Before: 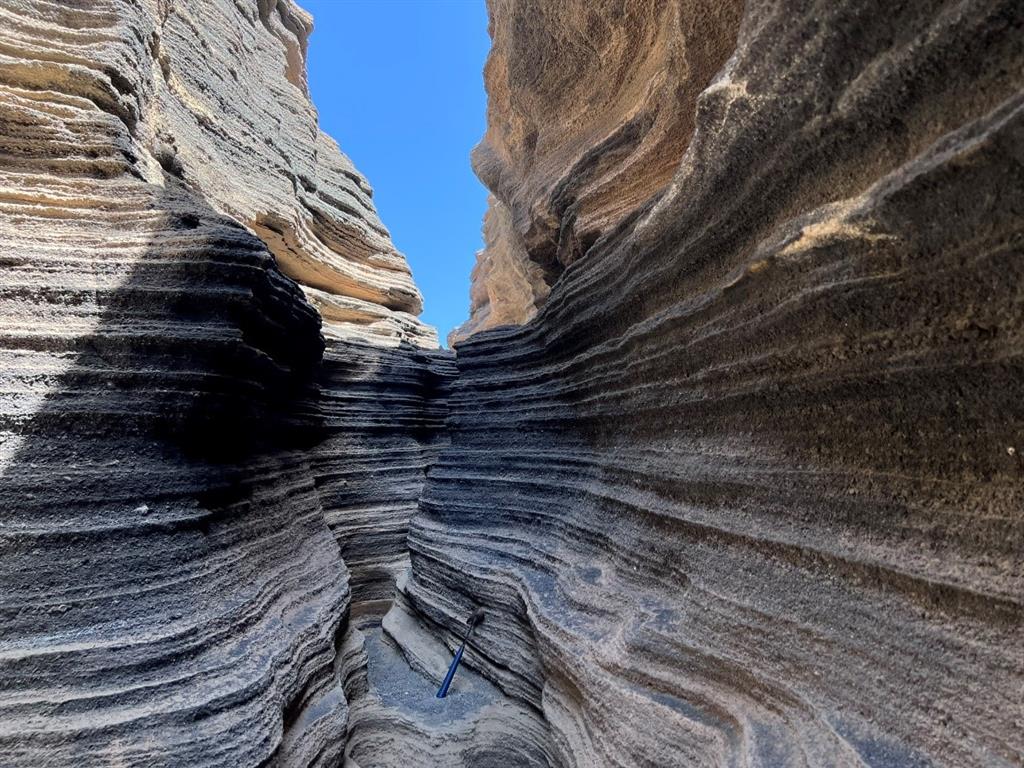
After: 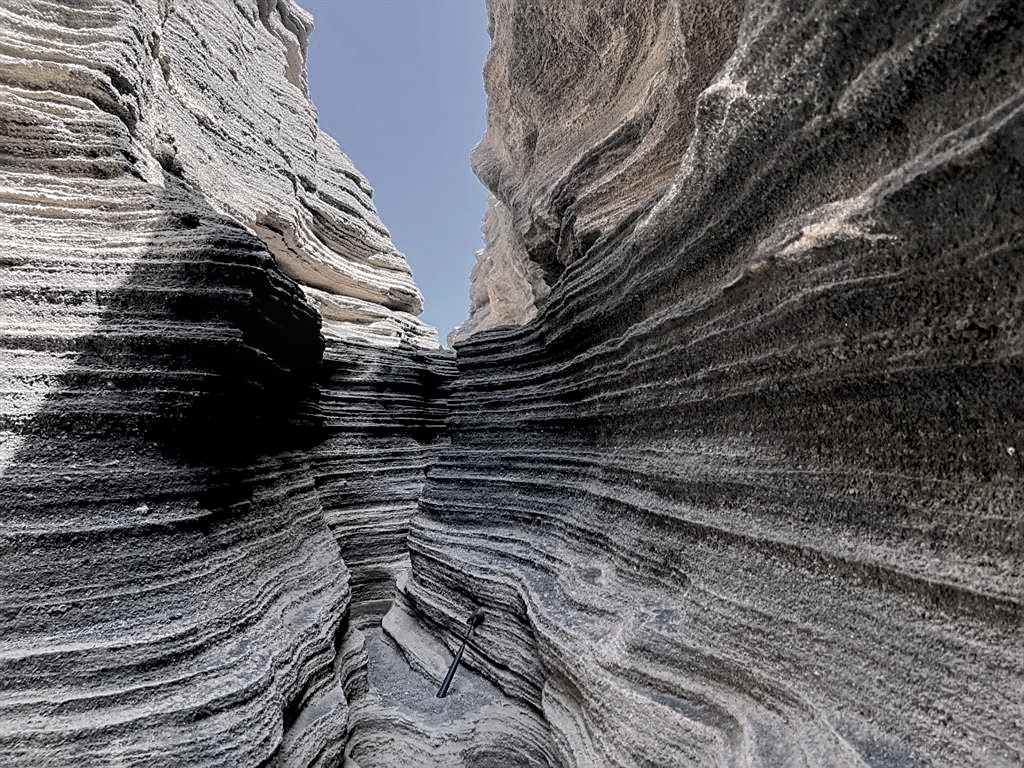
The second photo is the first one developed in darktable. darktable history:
color balance rgb: highlights gain › chroma 1.499%, highlights gain › hue 306.29°, linear chroma grading › shadows -8.142%, linear chroma grading › global chroma 9.706%, perceptual saturation grading › global saturation 30.873%, perceptual brilliance grading › mid-tones 10.408%, perceptual brilliance grading › shadows 15.144%, global vibrance 14.652%
sharpen: on, module defaults
exposure: black level correction 0.002, compensate highlight preservation false
local contrast: on, module defaults
color correction: highlights b* 0.025, saturation 0.252
